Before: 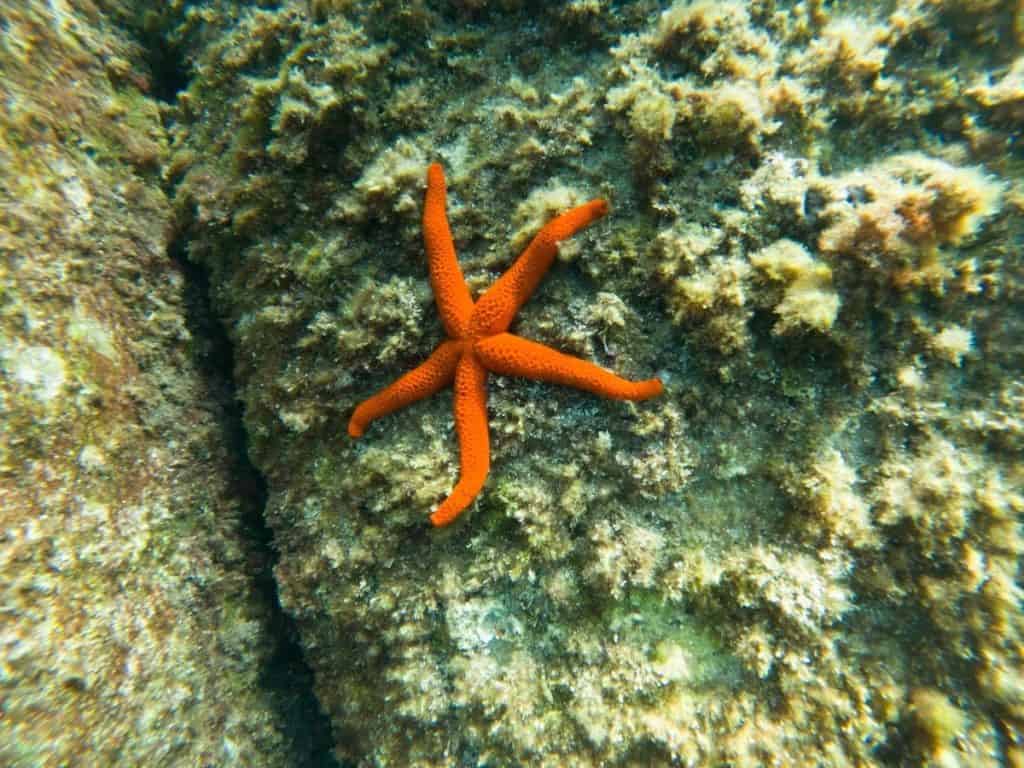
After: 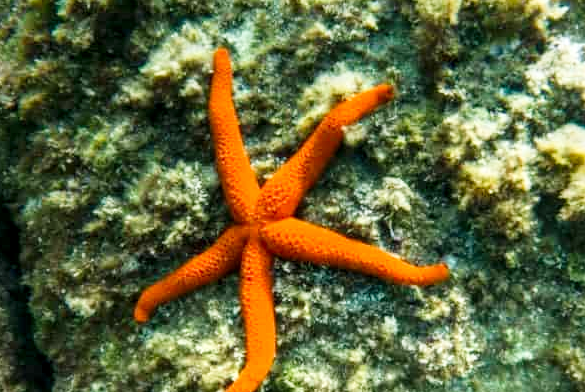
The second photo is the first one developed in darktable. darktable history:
crop: left 20.934%, top 14.992%, right 21.922%, bottom 33.871%
tone curve: curves: ch0 [(0, 0) (0.004, 0.001) (0.02, 0.008) (0.218, 0.218) (0.664, 0.774) (0.832, 0.914) (1, 1)], preserve colors none
local contrast: on, module defaults
